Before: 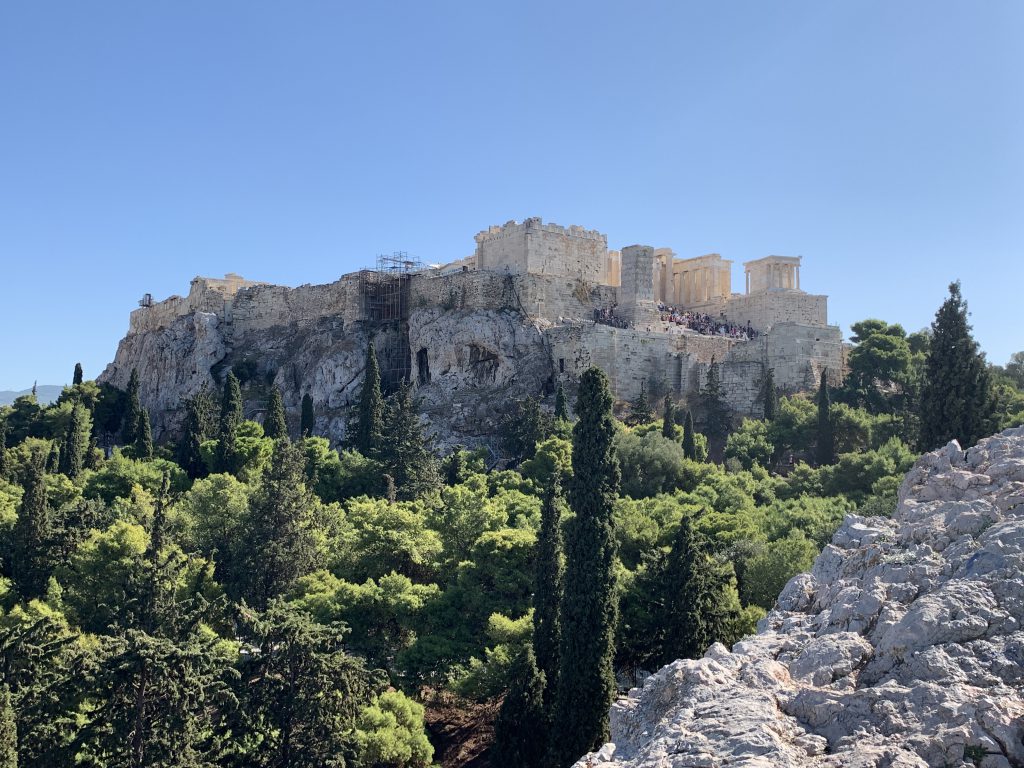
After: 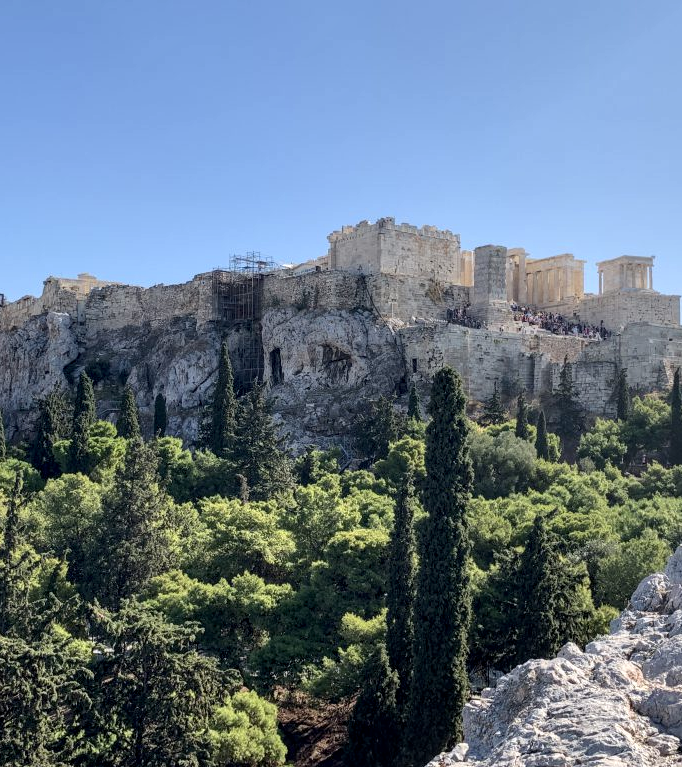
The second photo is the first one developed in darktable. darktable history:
local contrast: detail 130%
crop and rotate: left 14.372%, right 18.986%
